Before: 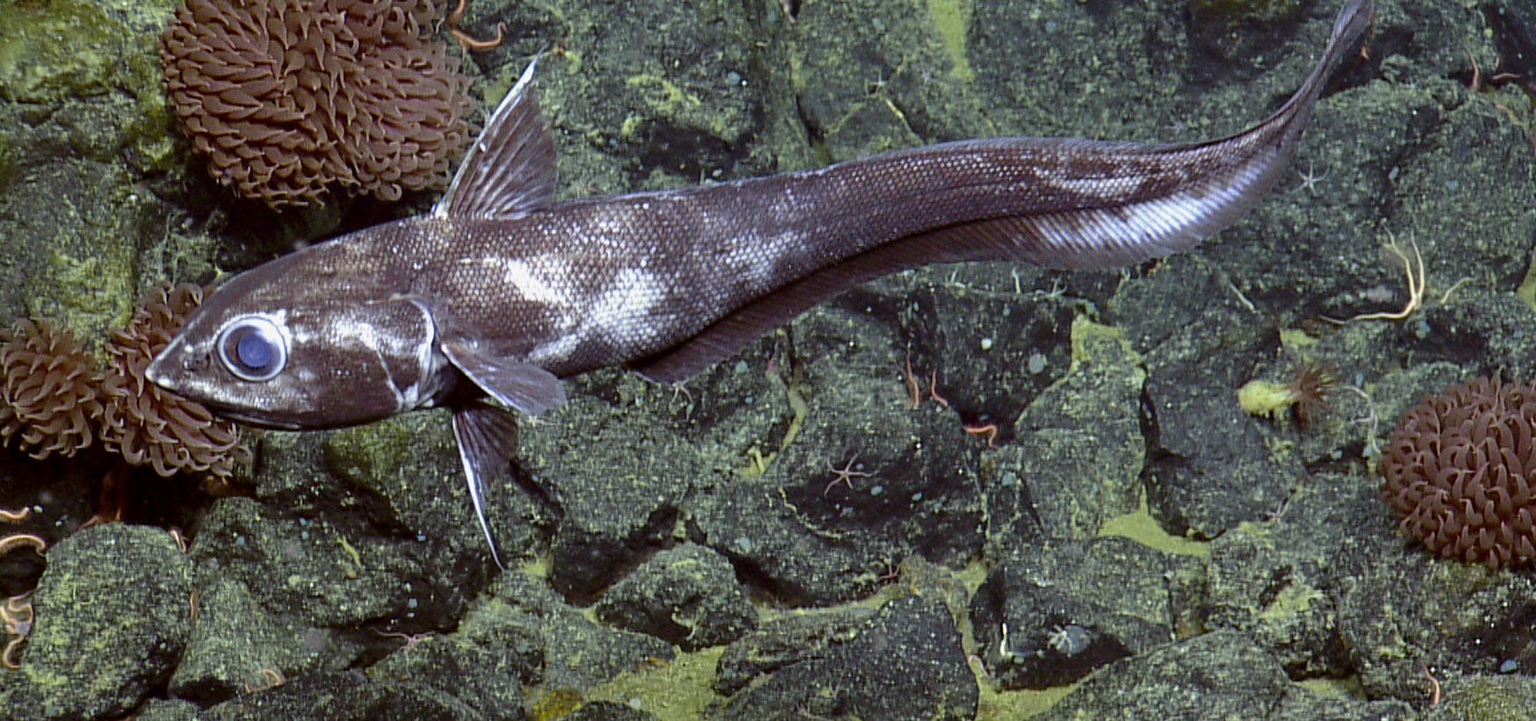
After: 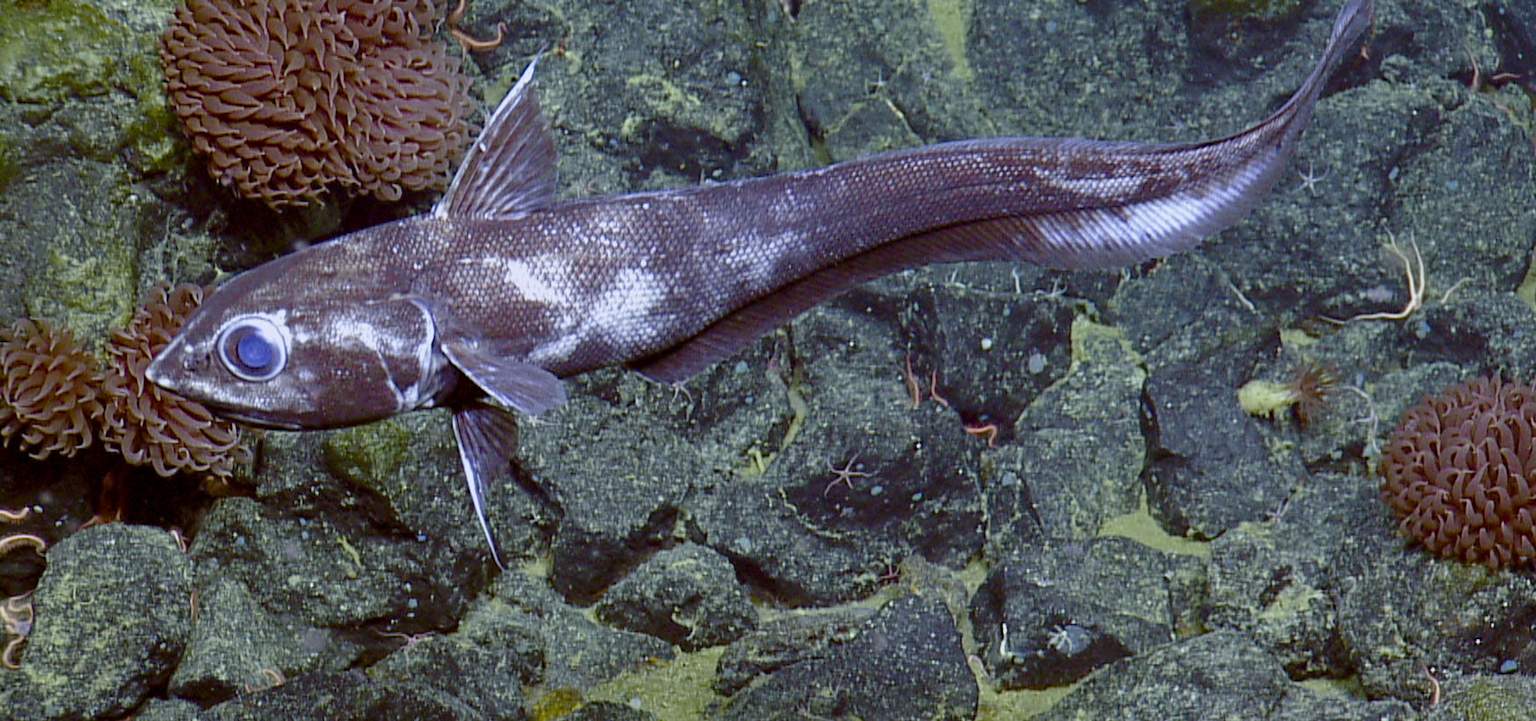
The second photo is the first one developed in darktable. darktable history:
color balance rgb: shadows lift › chroma 1%, shadows lift › hue 113°, highlights gain › chroma 0.2%, highlights gain › hue 333°, perceptual saturation grading › global saturation 20%, perceptual saturation grading › highlights -50%, perceptual saturation grading › shadows 25%, contrast -10%
white balance: red 0.967, blue 1.119, emerald 0.756
